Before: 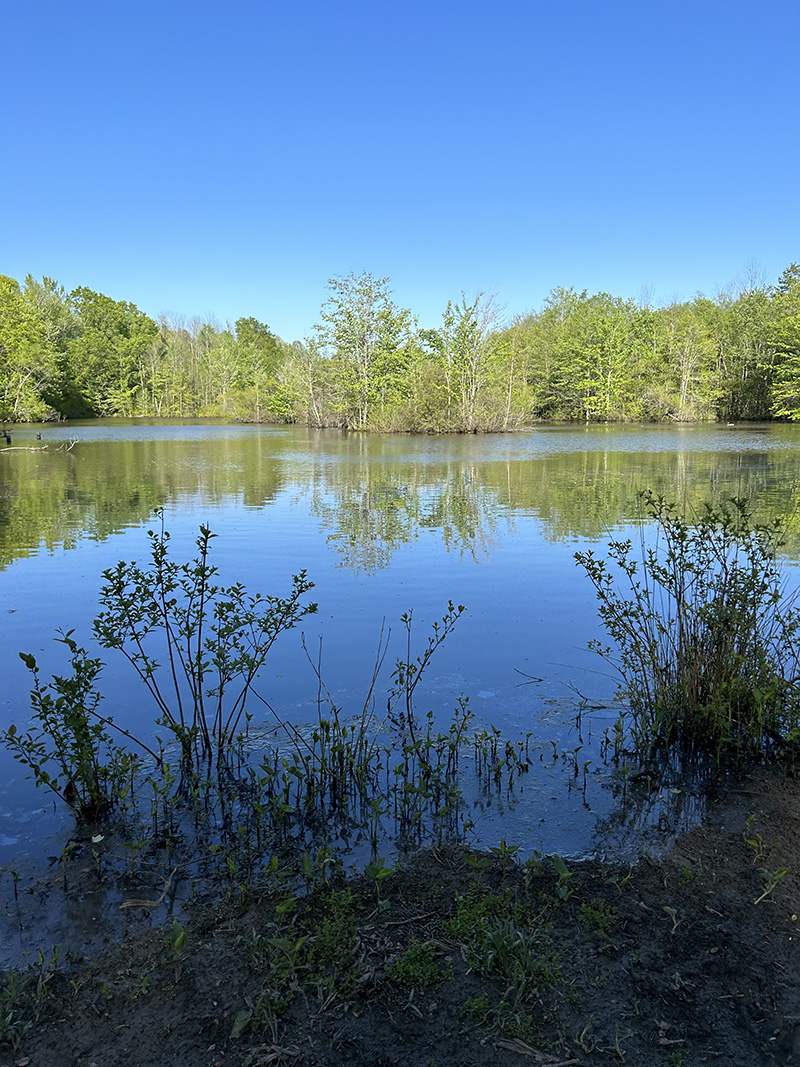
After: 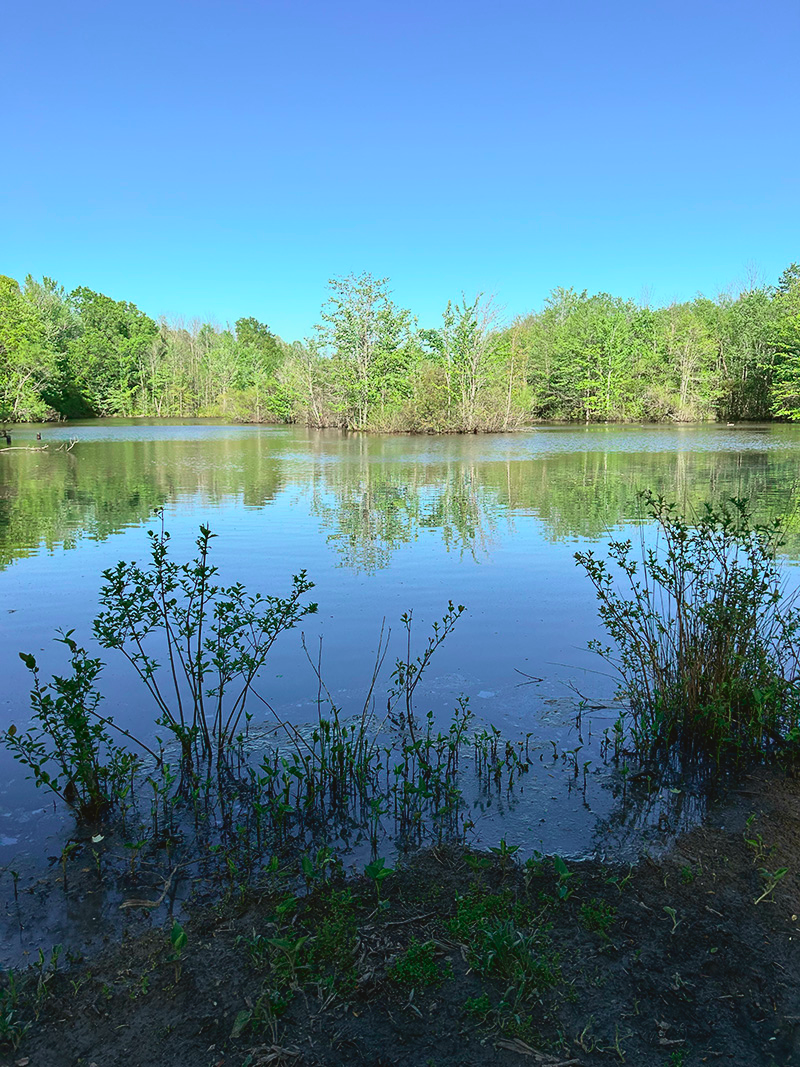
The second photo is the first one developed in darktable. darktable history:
contrast brightness saturation: saturation -0.05
tone curve: curves: ch0 [(0, 0.049) (0.175, 0.178) (0.466, 0.498) (0.715, 0.767) (0.819, 0.851) (1, 0.961)]; ch1 [(0, 0) (0.437, 0.398) (0.476, 0.466) (0.505, 0.505) (0.534, 0.544) (0.595, 0.608) (0.641, 0.643) (1, 1)]; ch2 [(0, 0) (0.359, 0.379) (0.437, 0.44) (0.489, 0.495) (0.518, 0.537) (0.579, 0.579) (1, 1)], color space Lab, independent channels, preserve colors none
